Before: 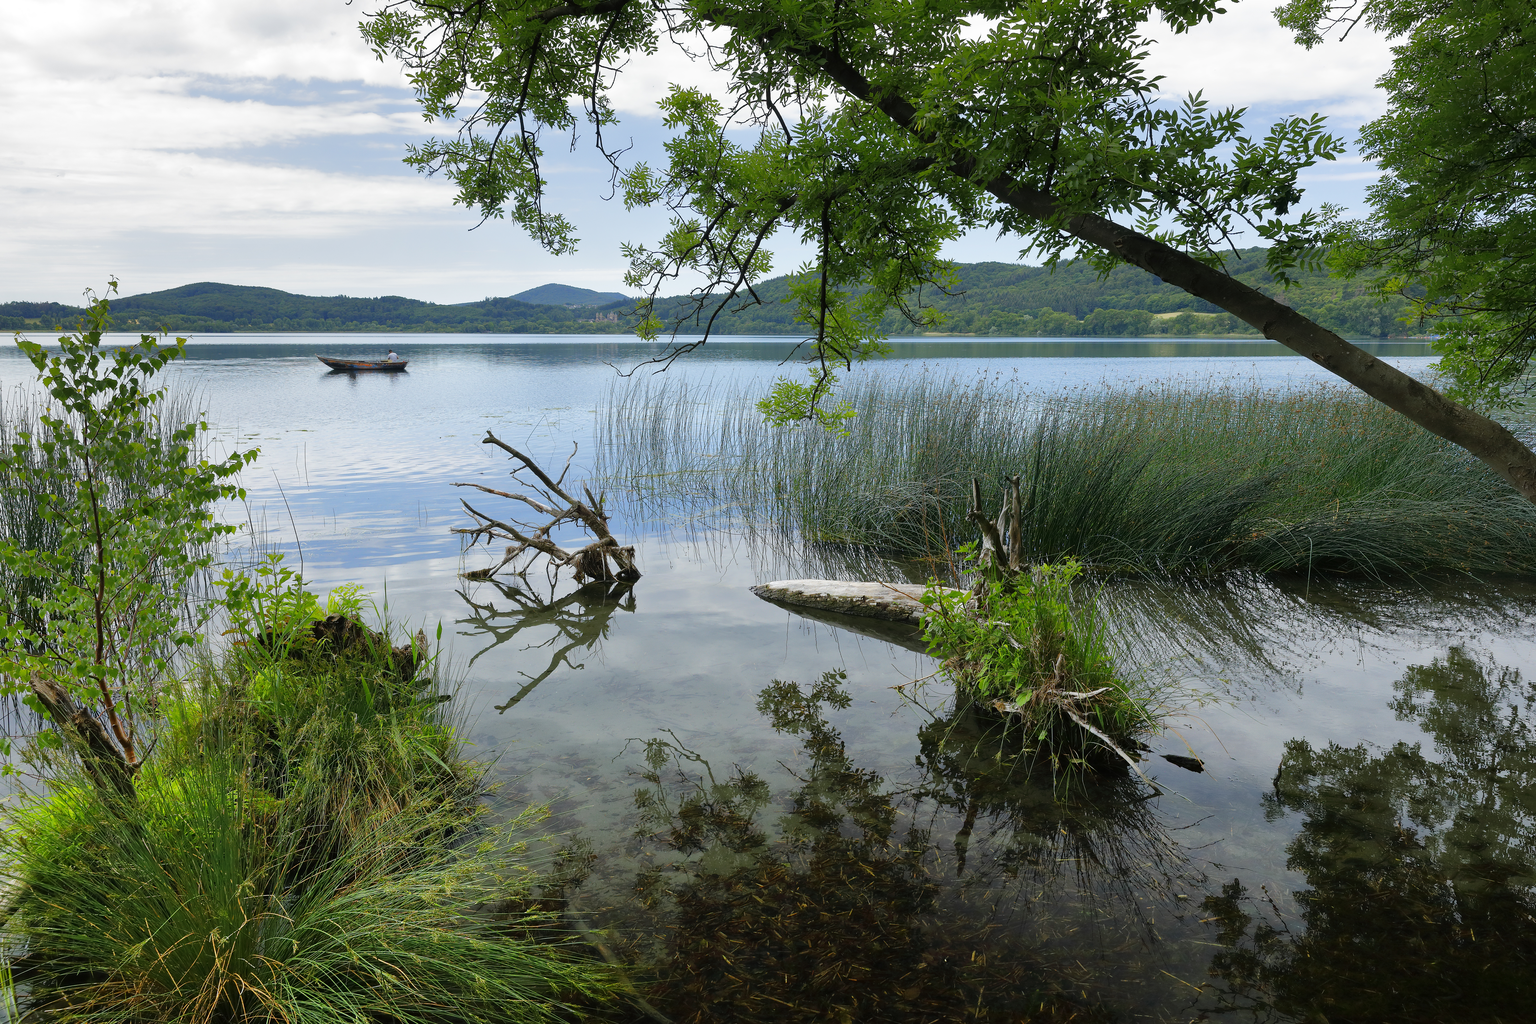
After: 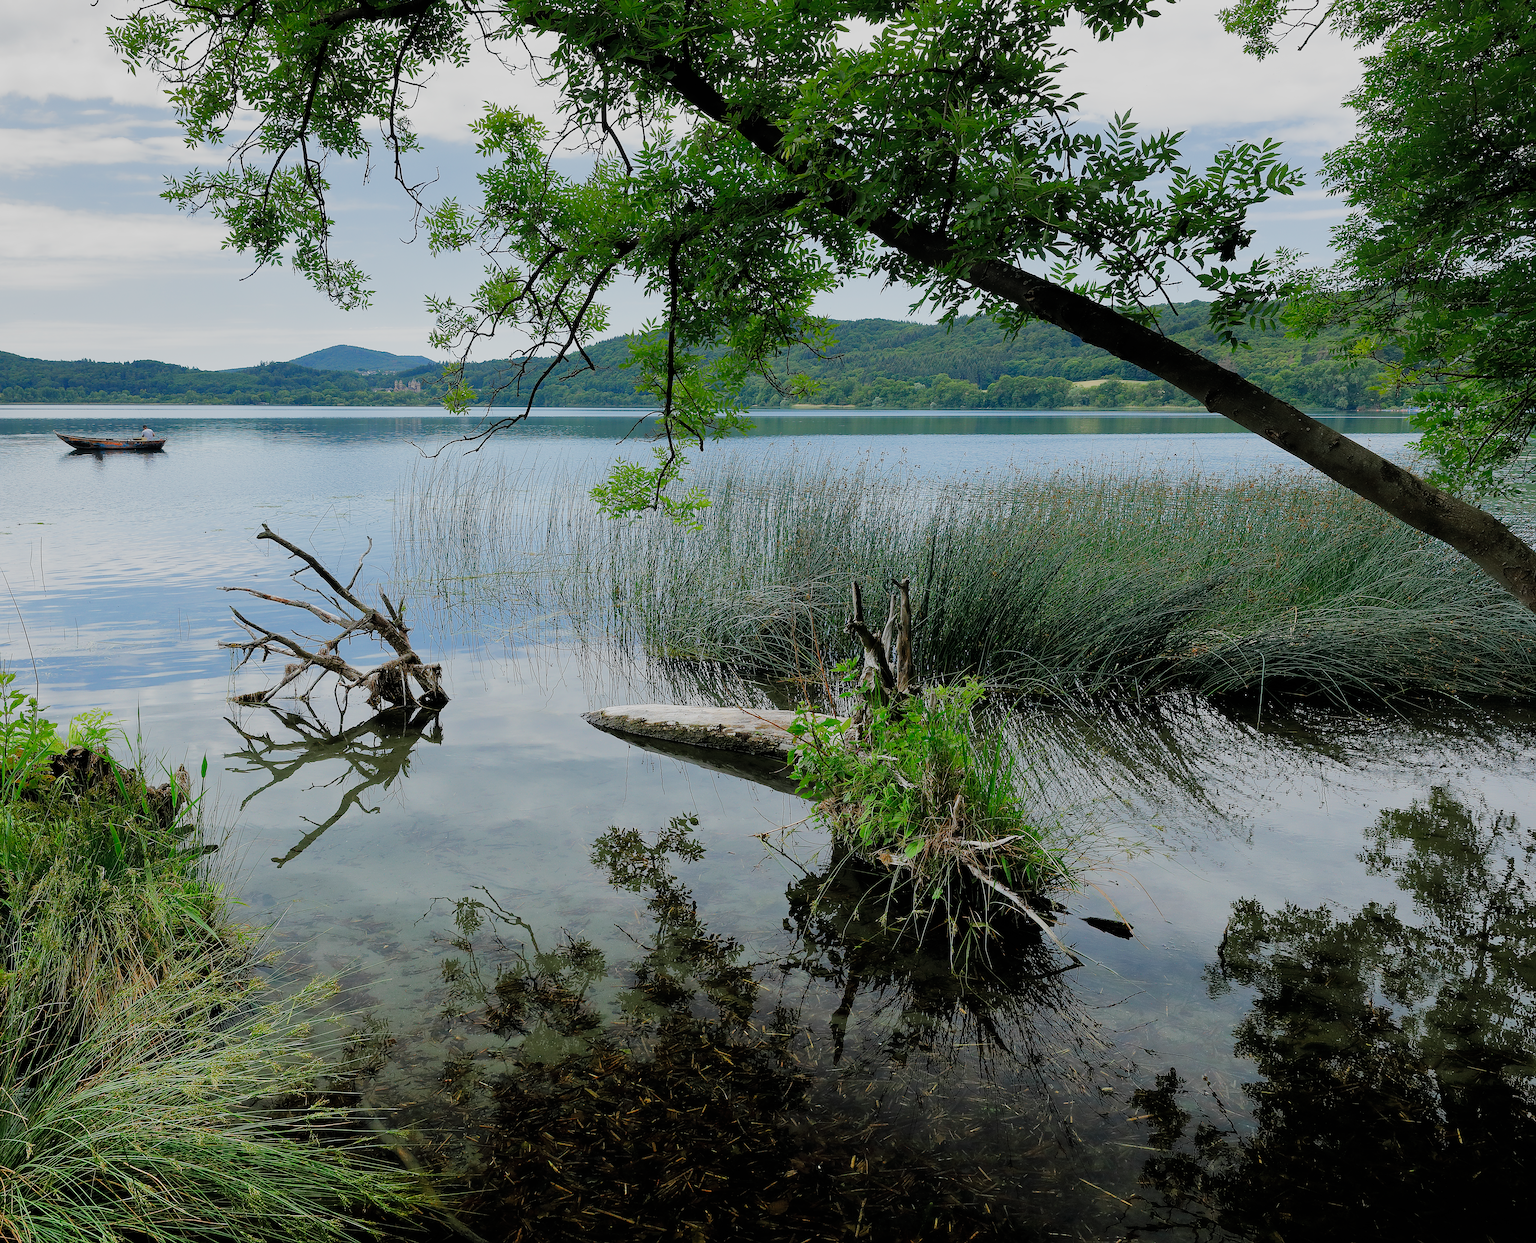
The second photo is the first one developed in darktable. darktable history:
crop: left 17.68%, bottom 0.019%
filmic rgb: black relative exposure -8.14 EV, white relative exposure 3.77 EV, threshold 2.99 EV, hardness 4.46, add noise in highlights 0.002, color science v3 (2019), use custom middle-gray values true, iterations of high-quality reconstruction 0, contrast in highlights soft, enable highlight reconstruction true
sharpen: on, module defaults
